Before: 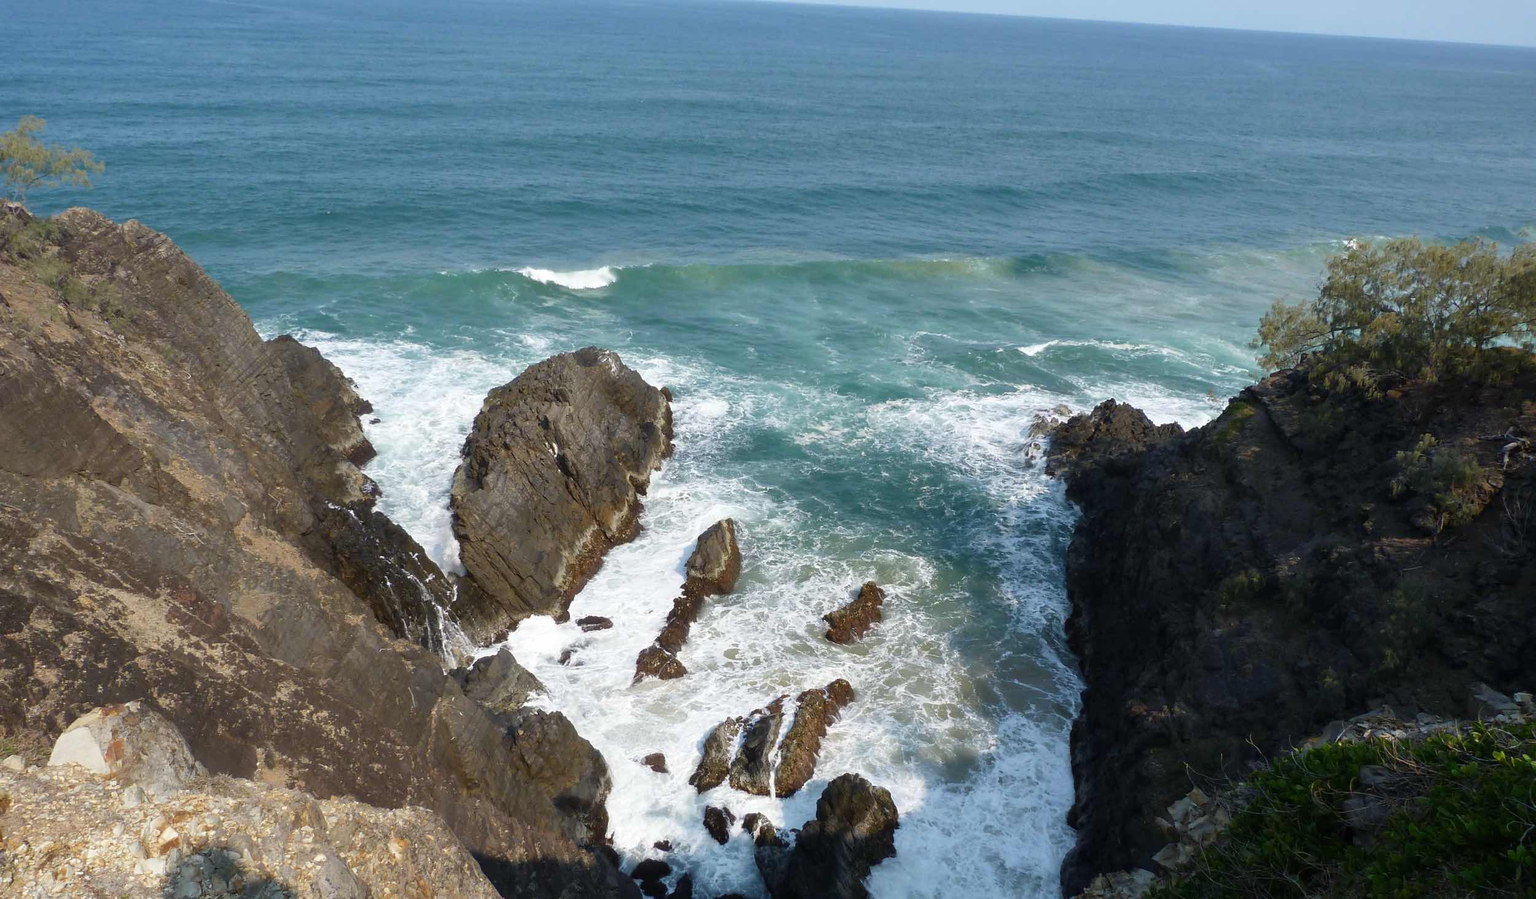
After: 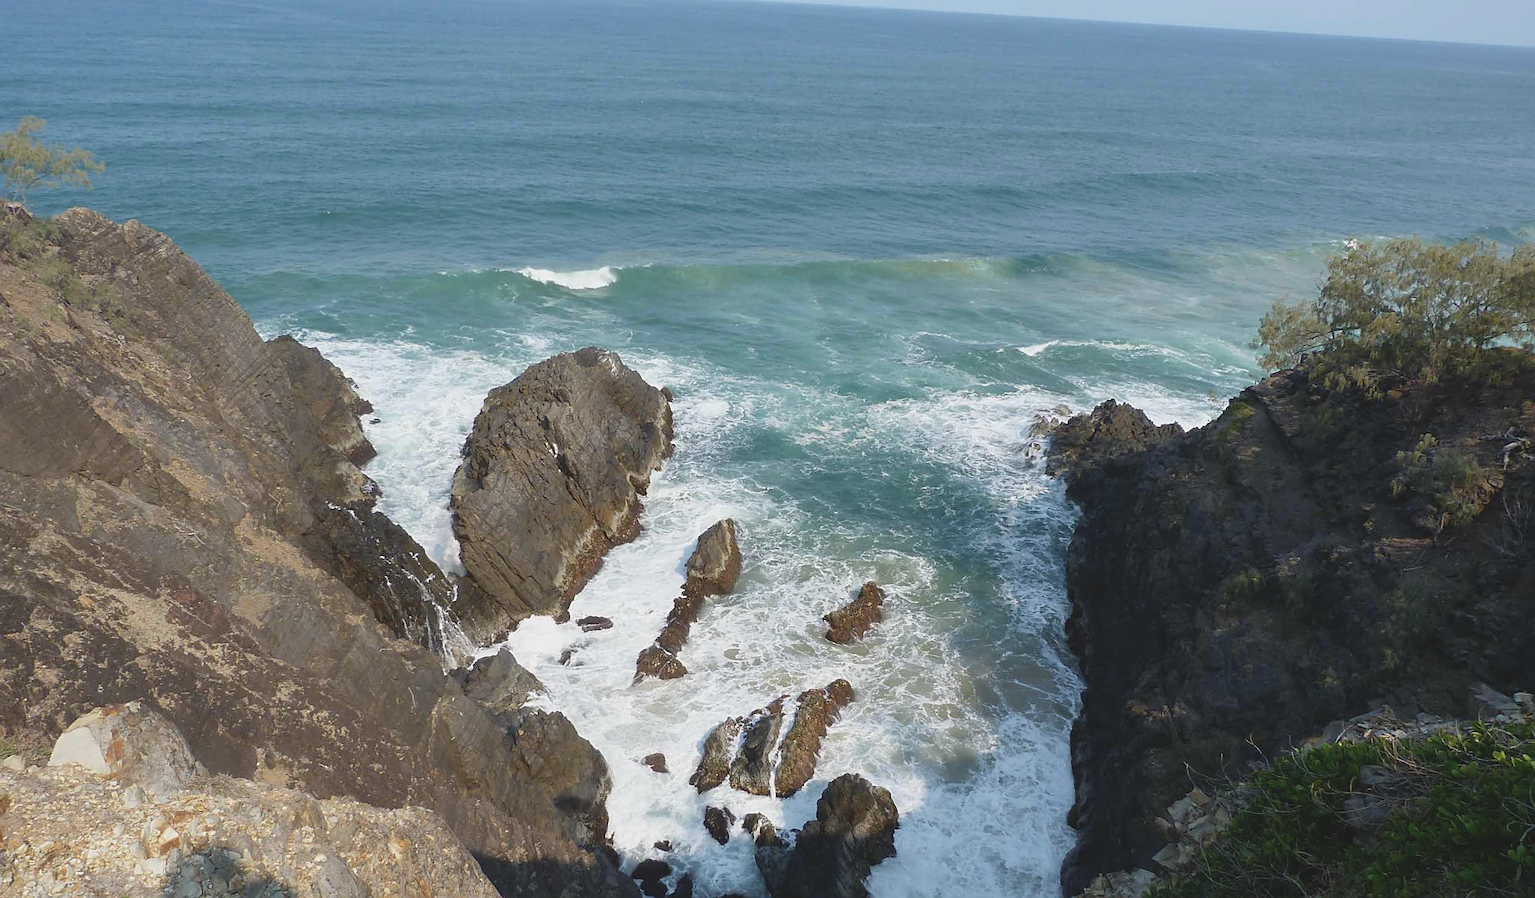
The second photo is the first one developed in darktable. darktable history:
contrast brightness saturation: contrast -0.15, brightness 0.05, saturation -0.12
sharpen: on, module defaults
